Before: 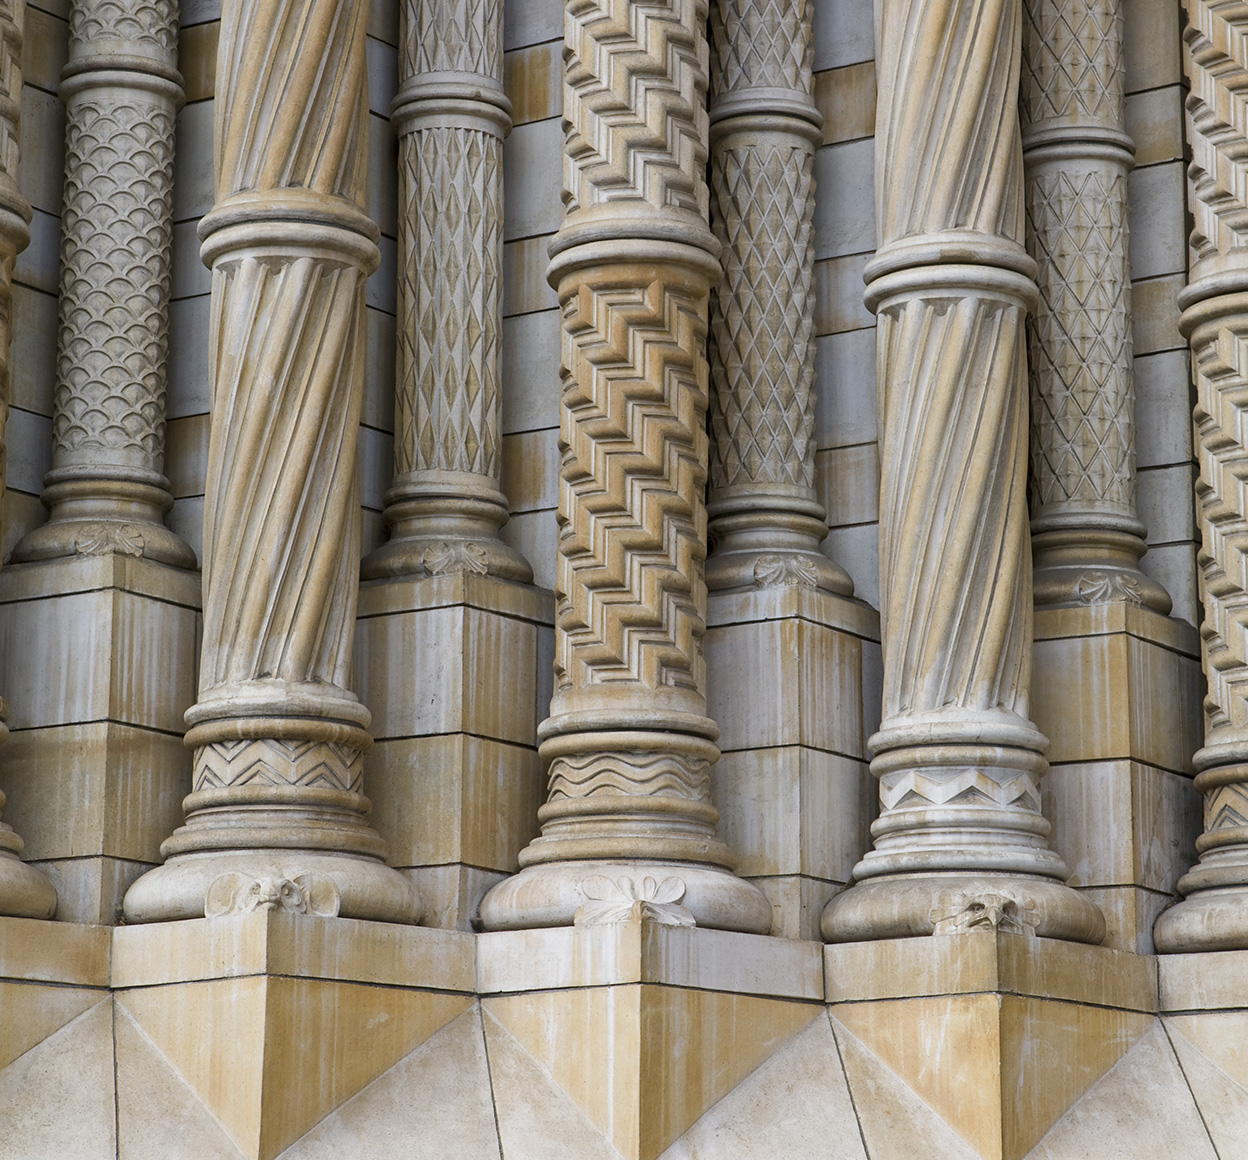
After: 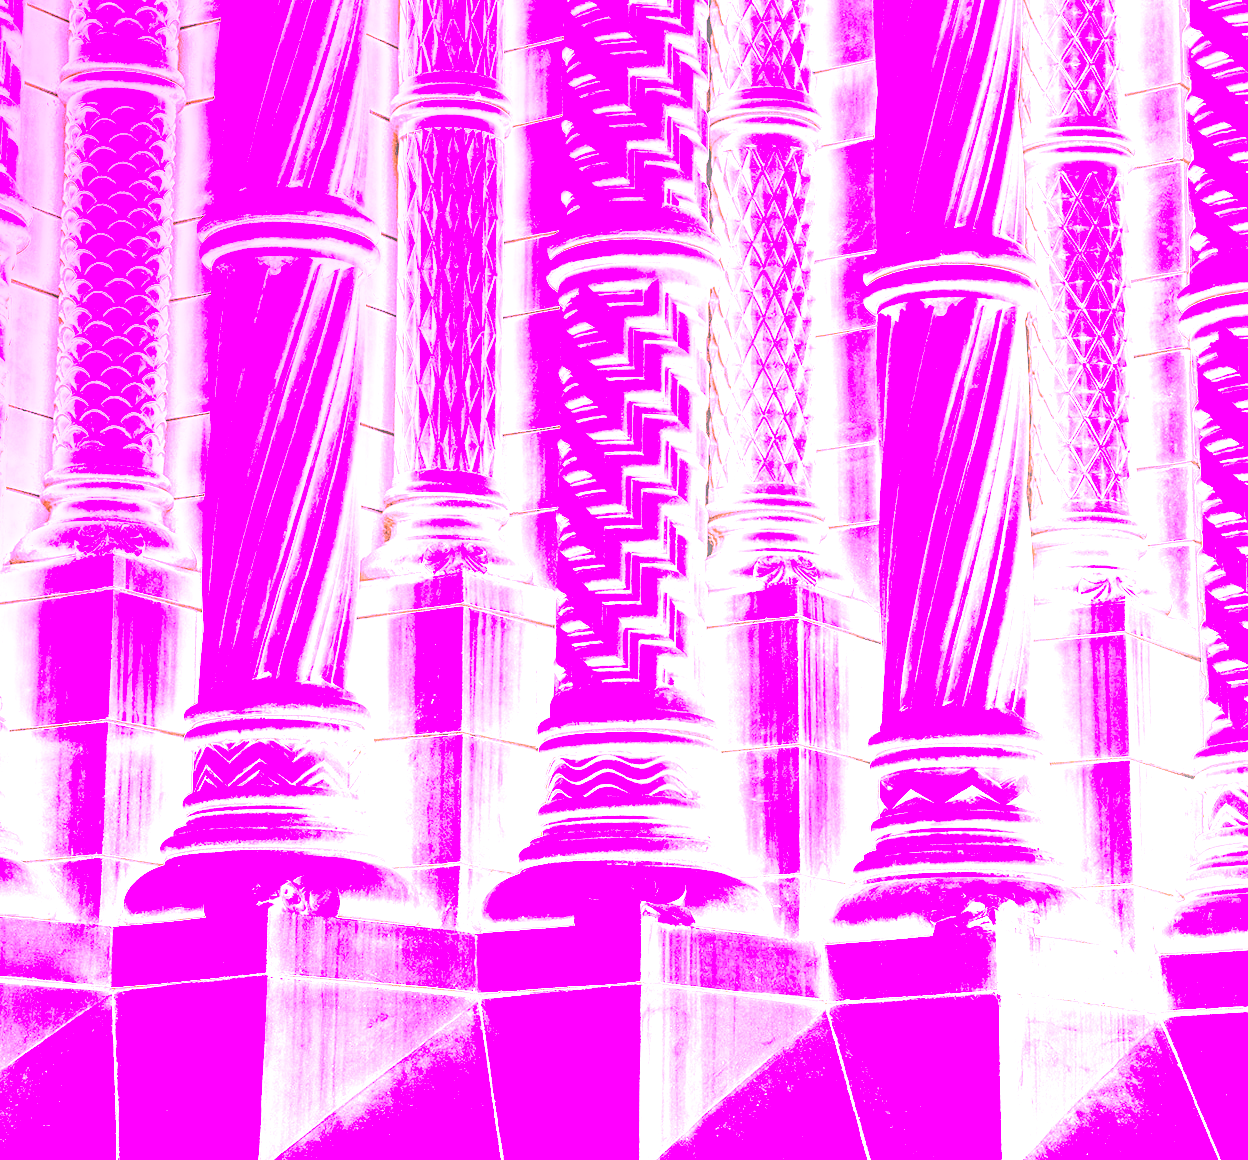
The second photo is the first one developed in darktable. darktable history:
local contrast: detail 130%
white balance: red 8, blue 8
sharpen: amount 0.2
